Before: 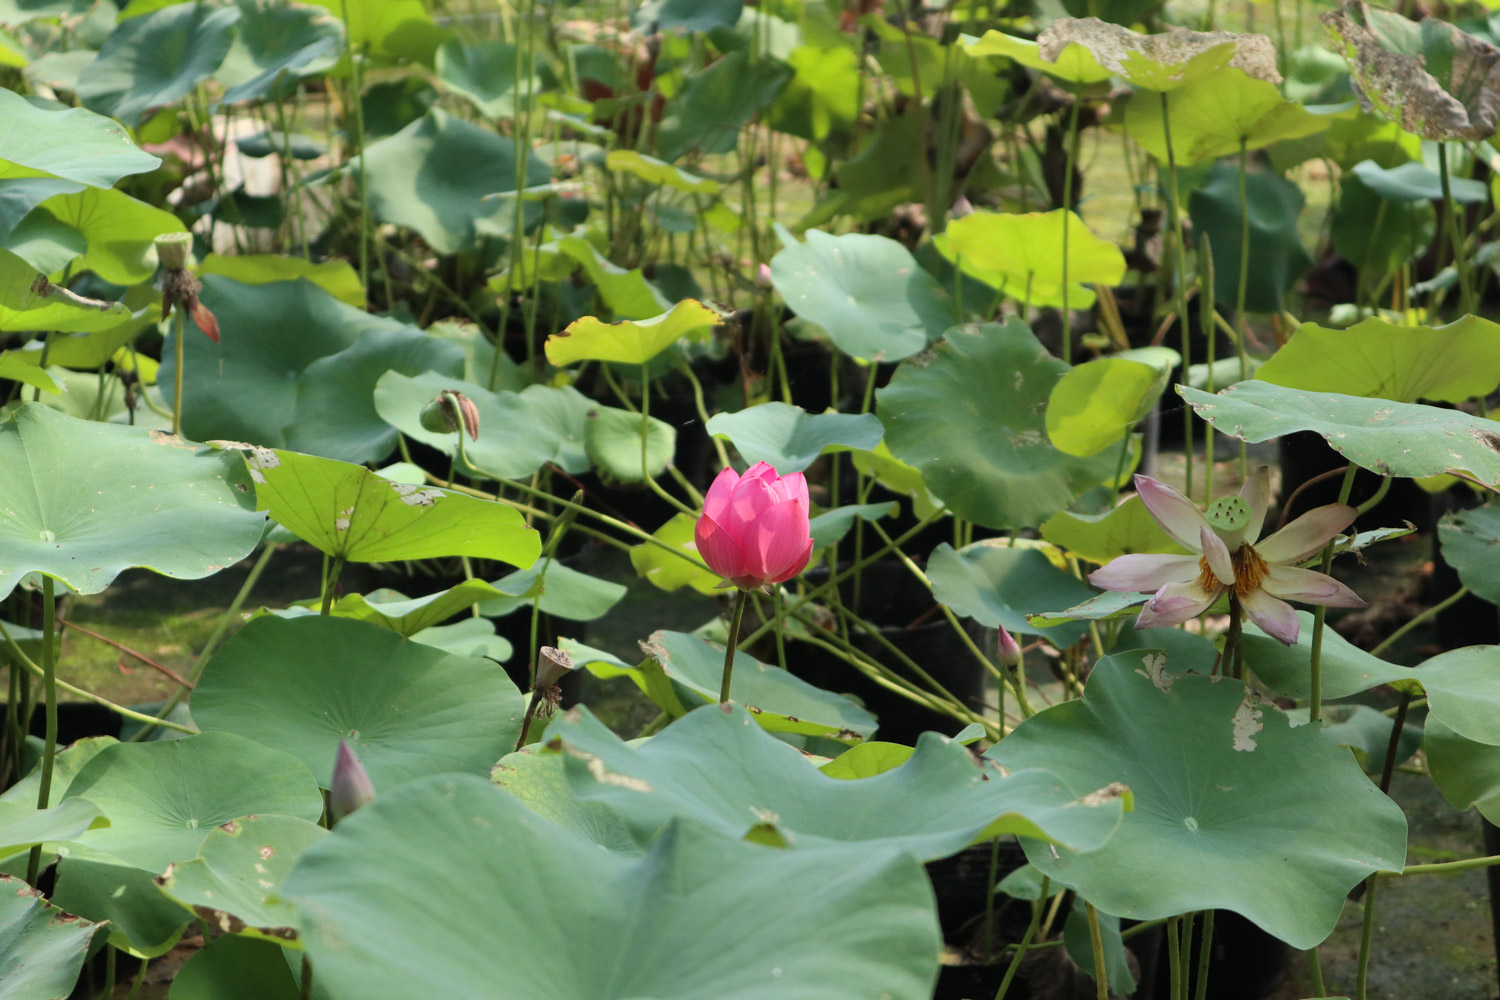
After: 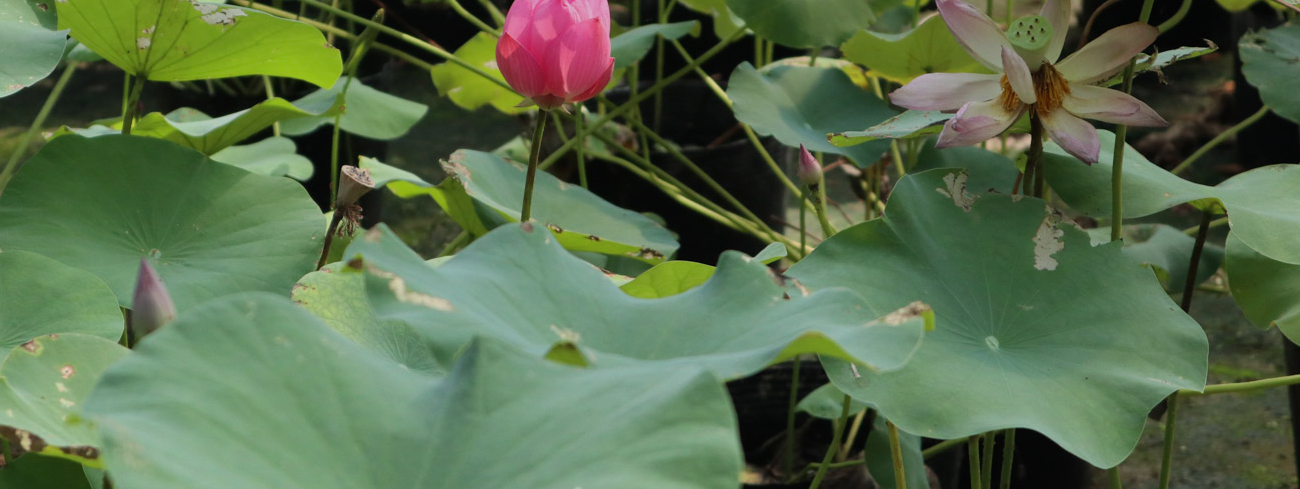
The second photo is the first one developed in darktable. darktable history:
graduated density: on, module defaults
crop and rotate: left 13.306%, top 48.129%, bottom 2.928%
